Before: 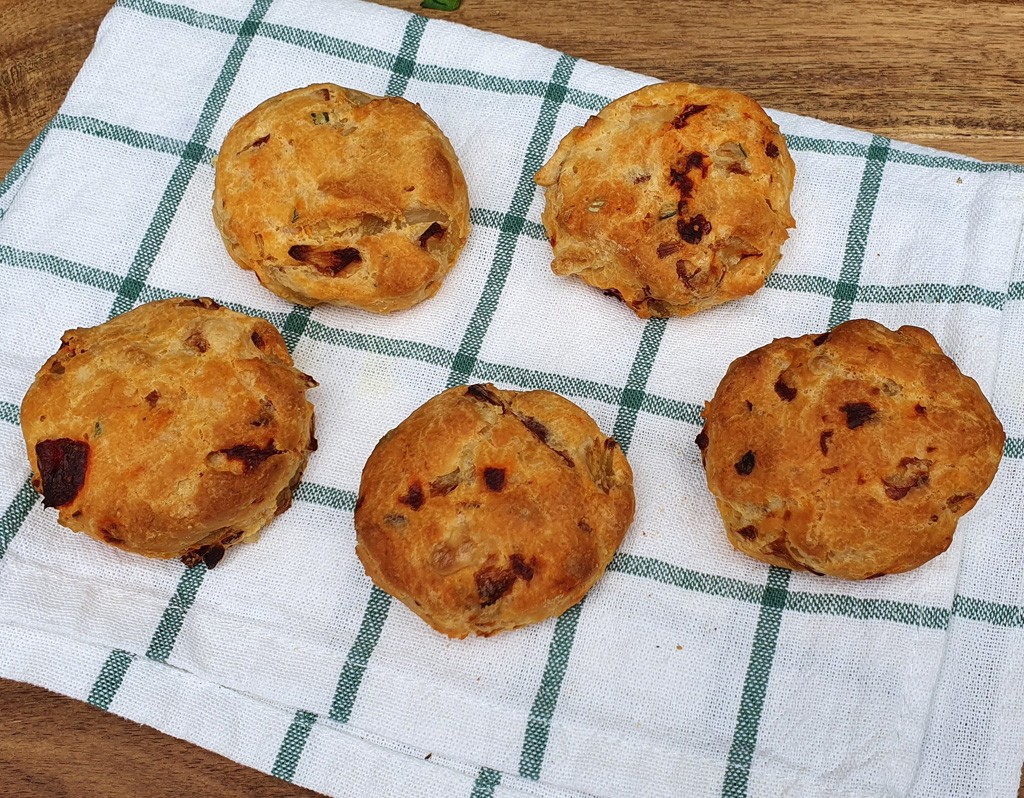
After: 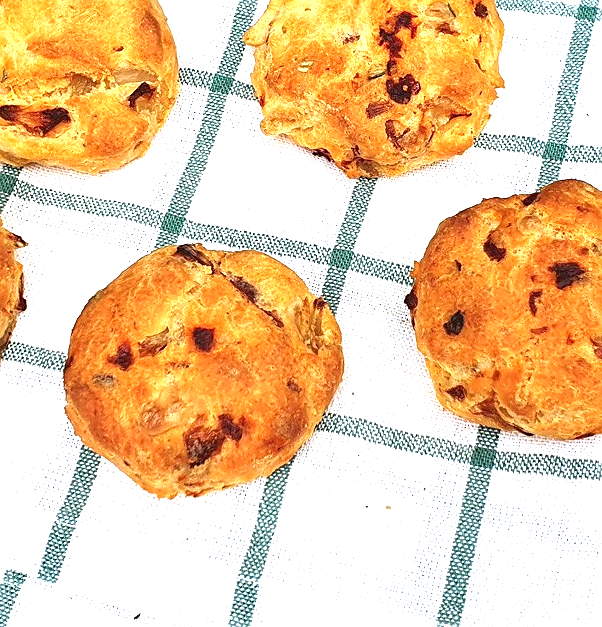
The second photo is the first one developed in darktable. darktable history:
exposure: black level correction 0, exposure 1.509 EV, compensate exposure bias true, compensate highlight preservation false
crop and rotate: left 28.457%, top 17.662%, right 12.656%, bottom 3.685%
sharpen: radius 1.838, amount 0.396, threshold 1.612
